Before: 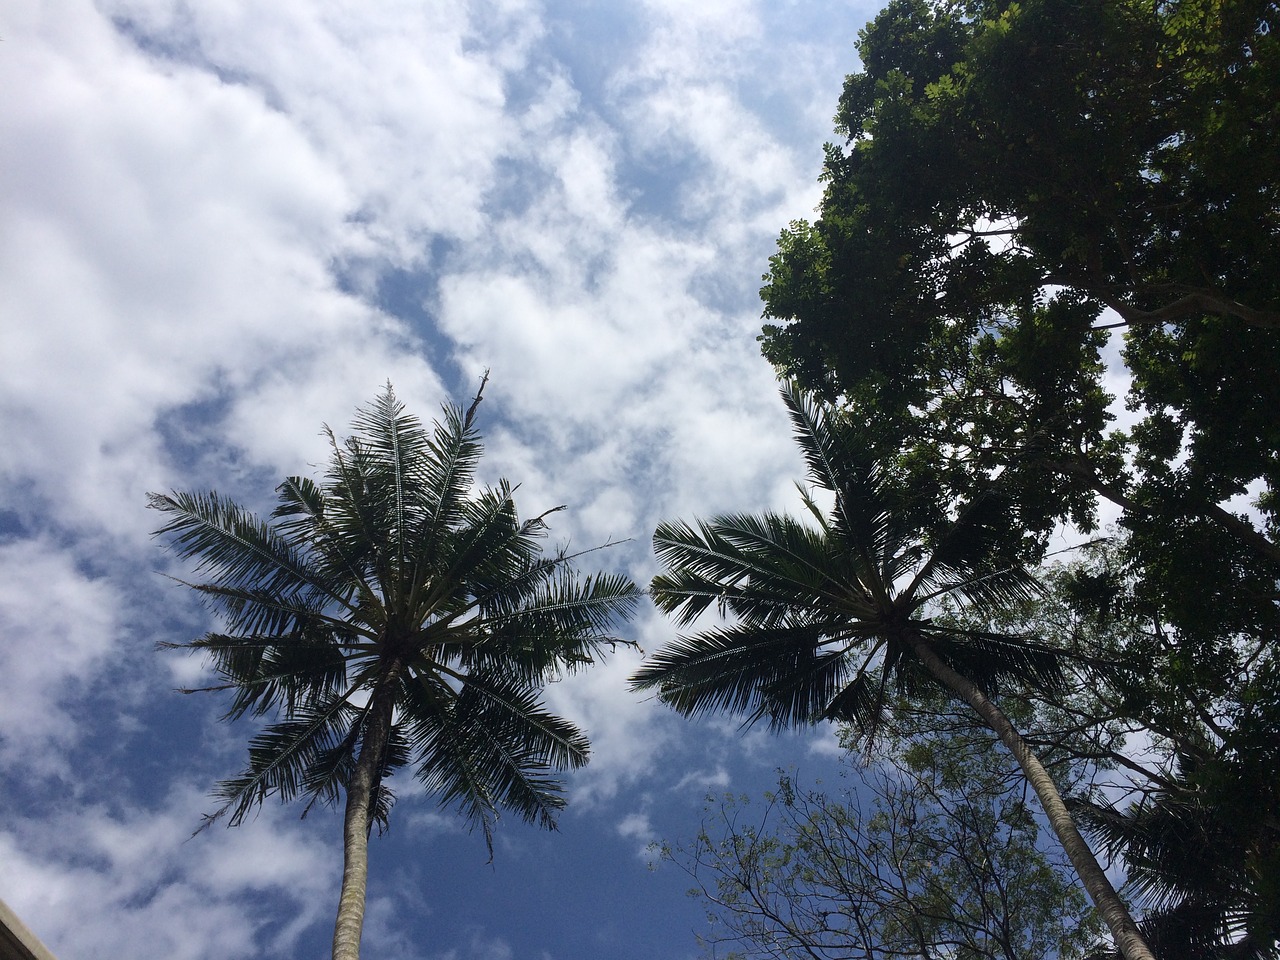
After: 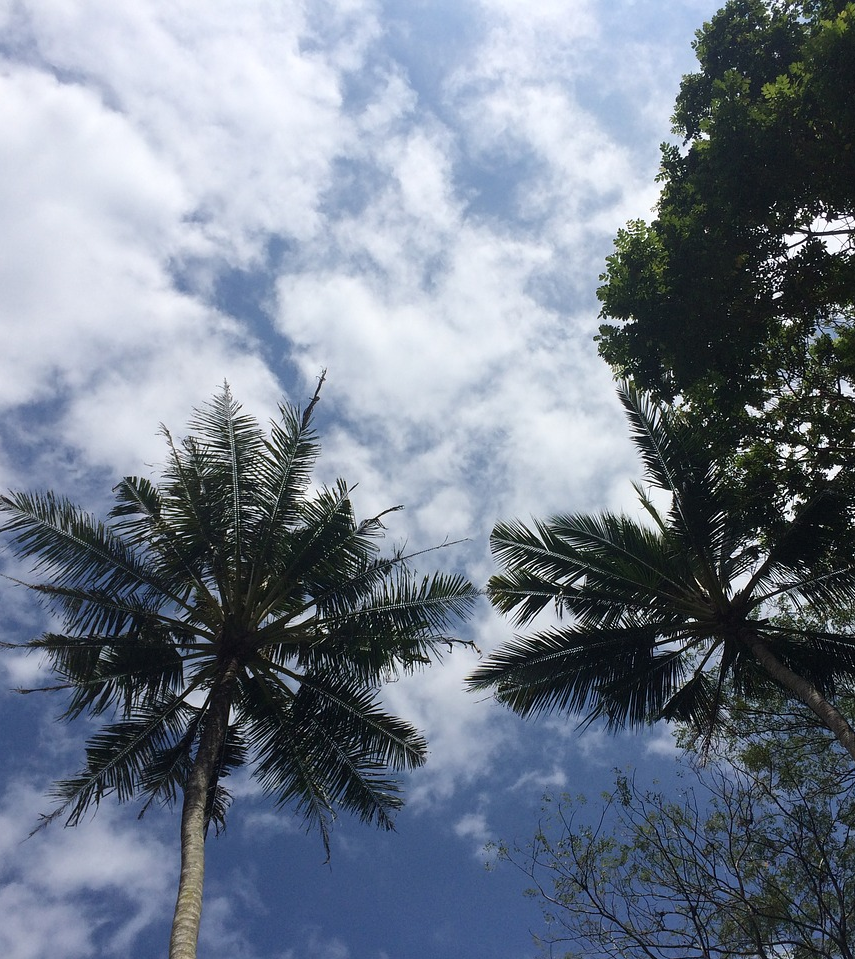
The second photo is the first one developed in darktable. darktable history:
crop and rotate: left 12.778%, right 20.404%
